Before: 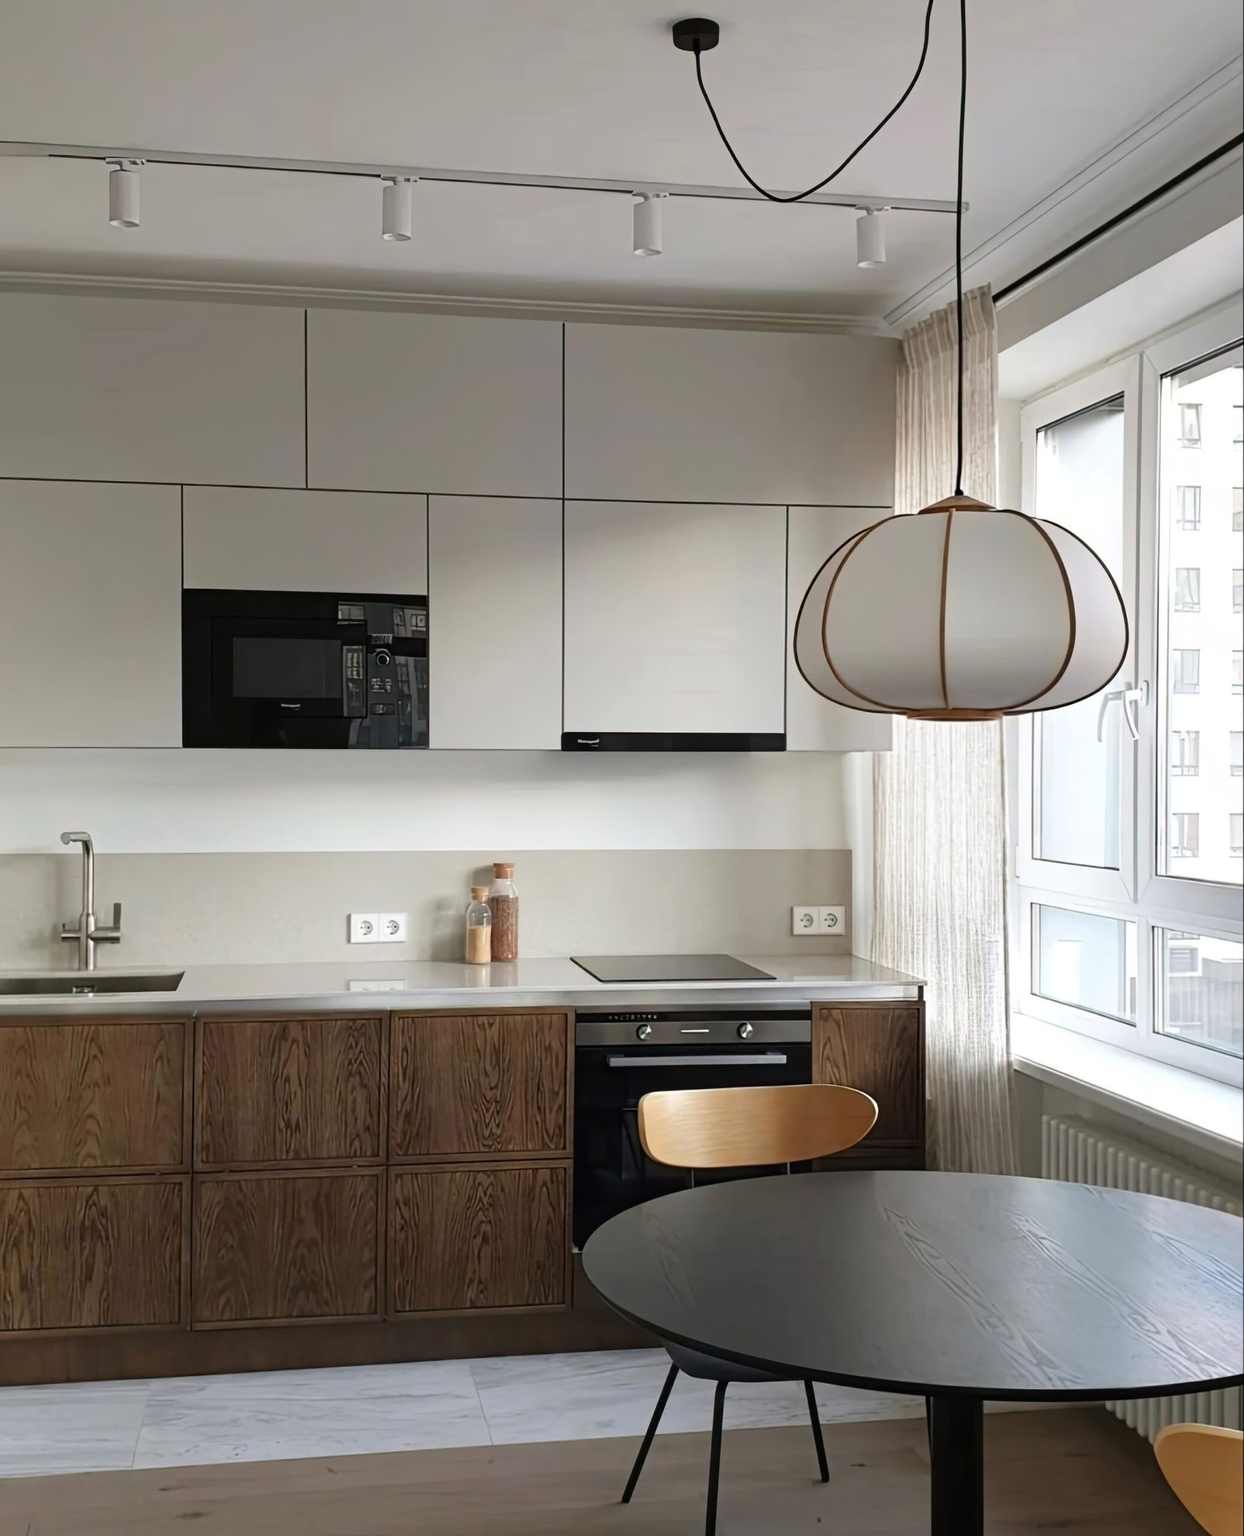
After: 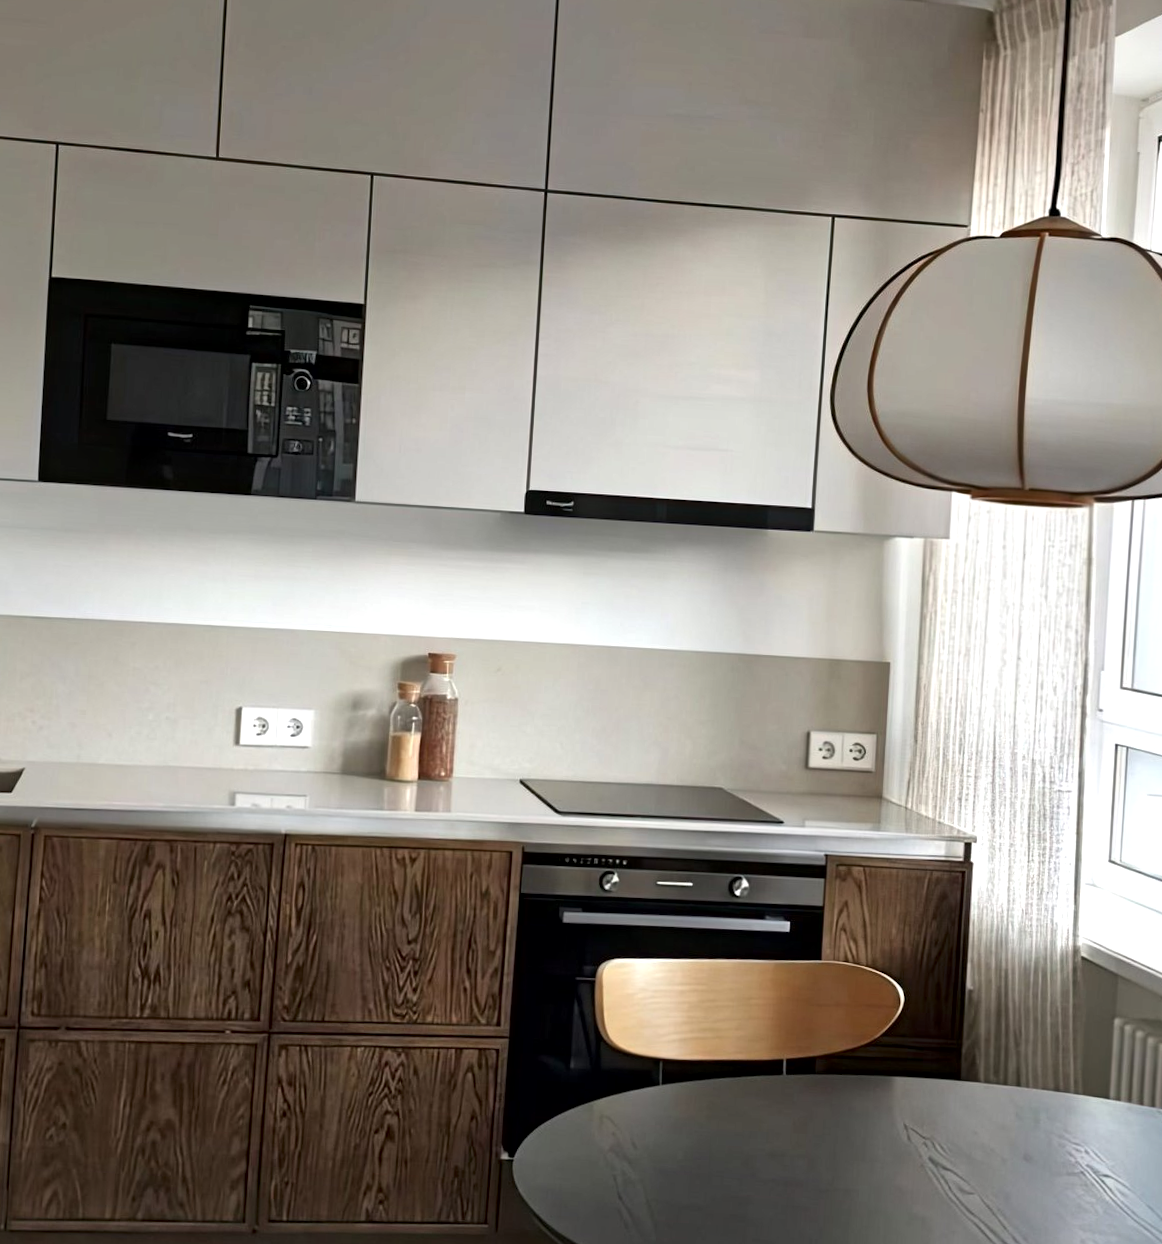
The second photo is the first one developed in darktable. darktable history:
crop and rotate: angle -3.37°, left 9.79%, top 20.73%, right 12.42%, bottom 11.82%
local contrast: mode bilateral grid, contrast 20, coarseness 50, detail 161%, midtone range 0.2
color balance rgb: shadows lift › luminance -10%, highlights gain › luminance 10%, saturation formula JzAzBz (2021)
